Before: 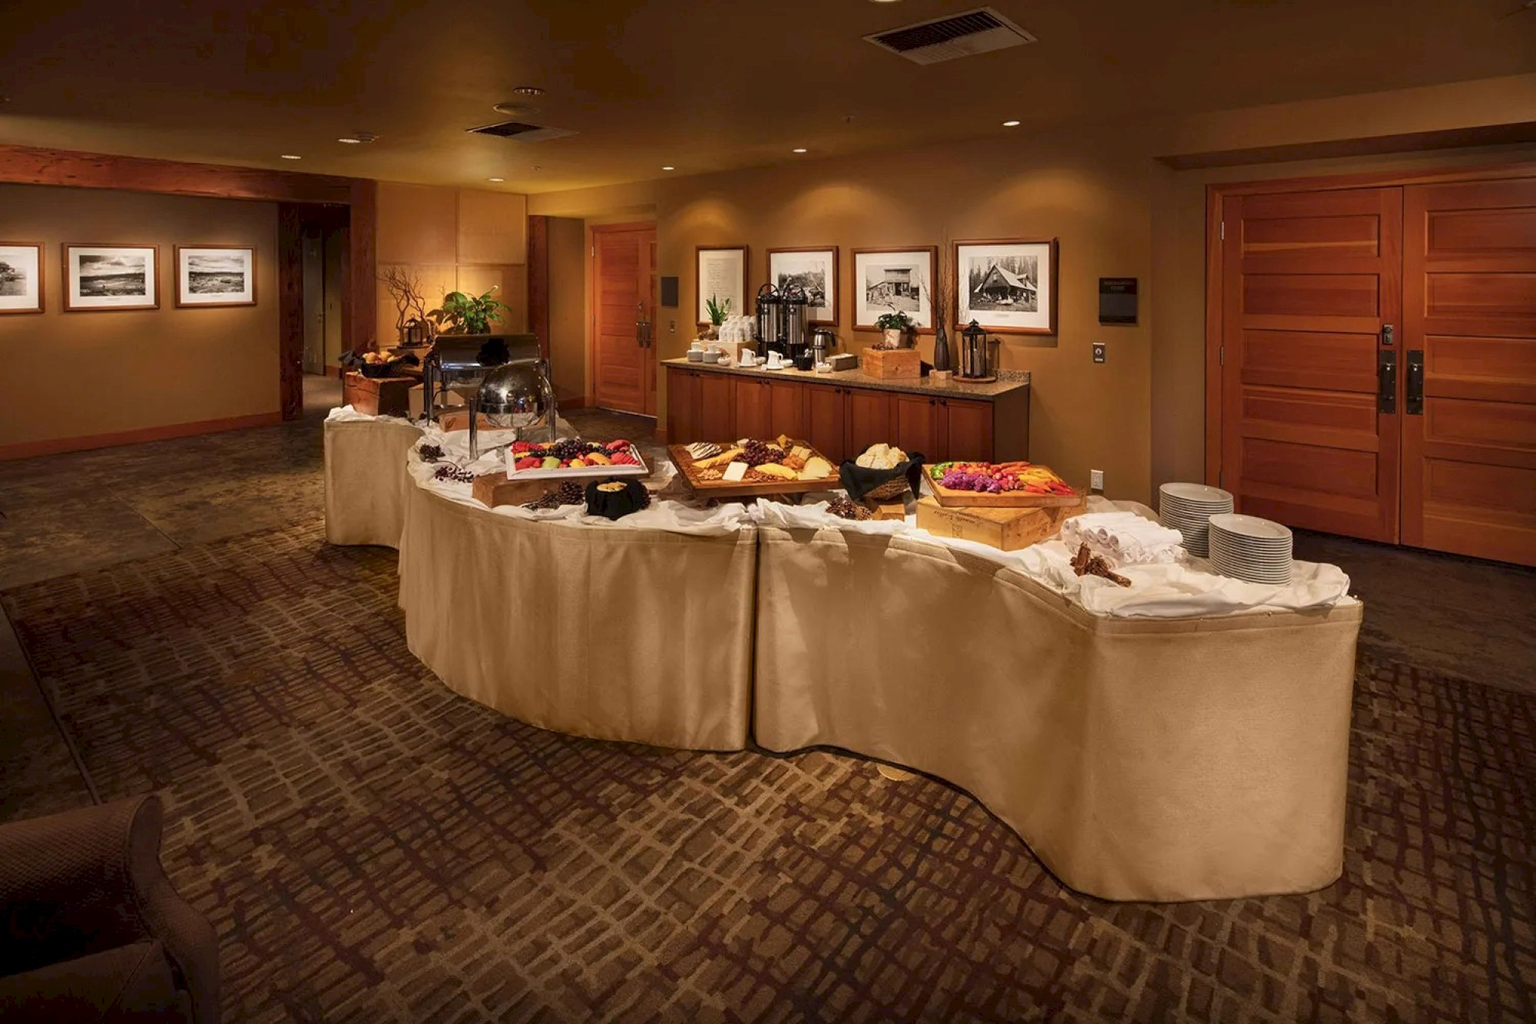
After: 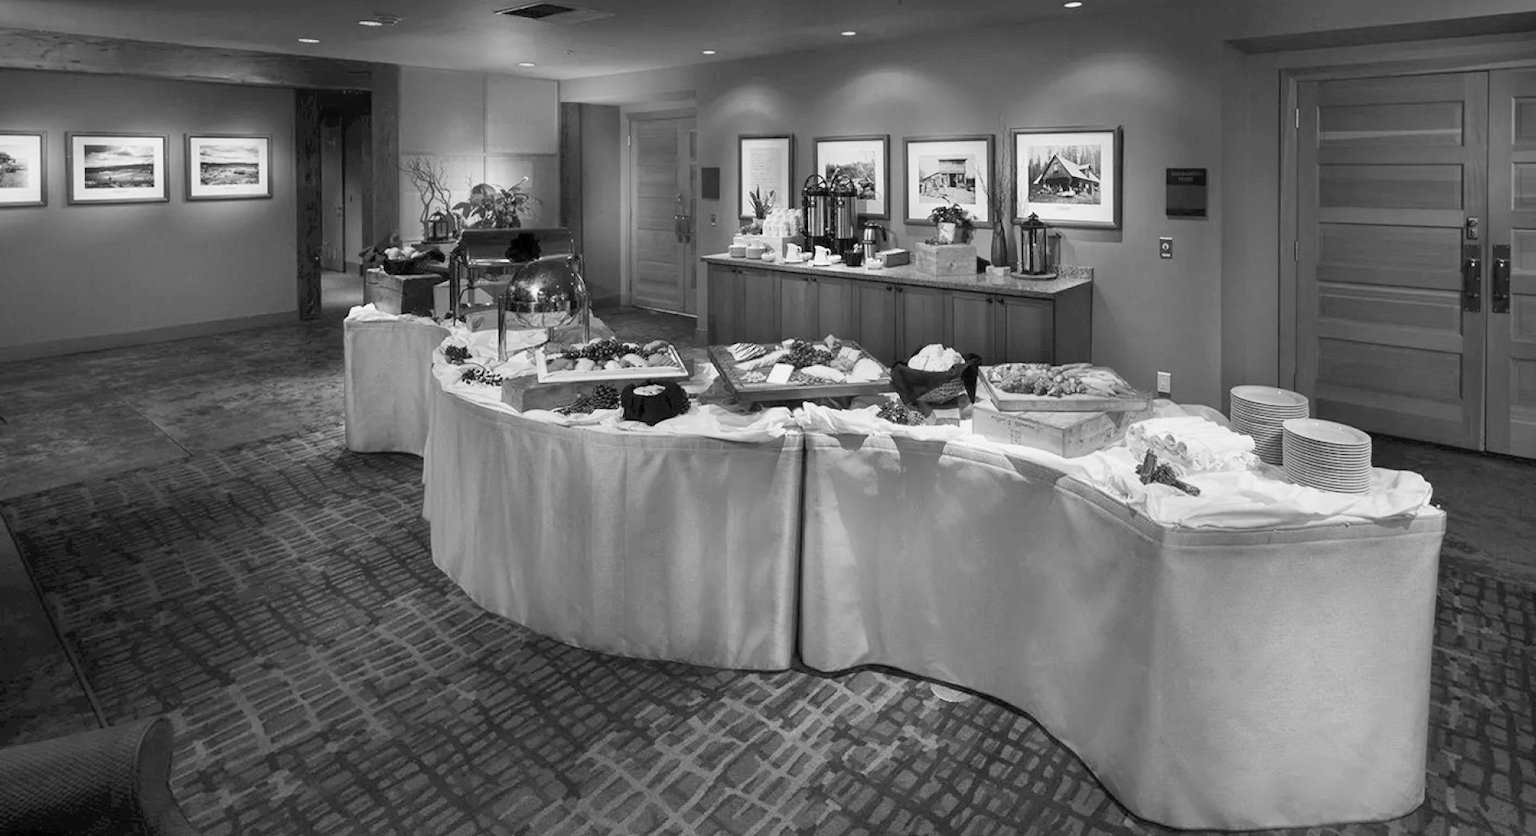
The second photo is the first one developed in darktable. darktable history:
crop and rotate: angle 0.03°, top 11.643%, right 5.651%, bottom 11.189%
monochrome: on, module defaults
tone equalizer: on, module defaults
contrast brightness saturation: contrast 0.14, brightness 0.21
